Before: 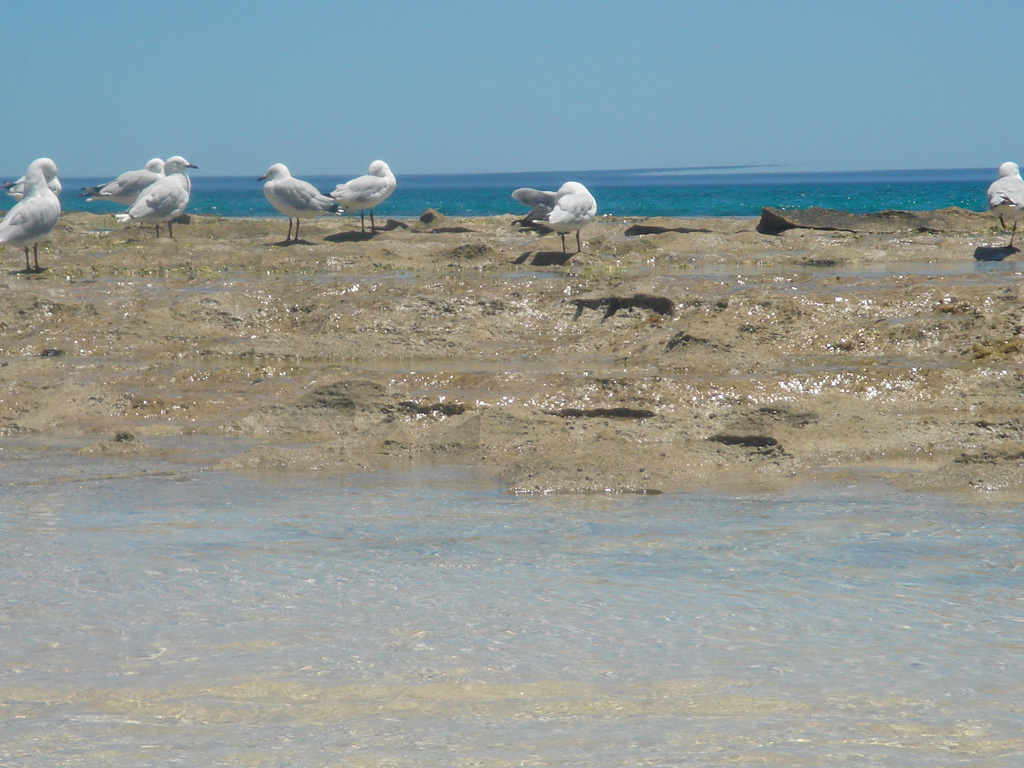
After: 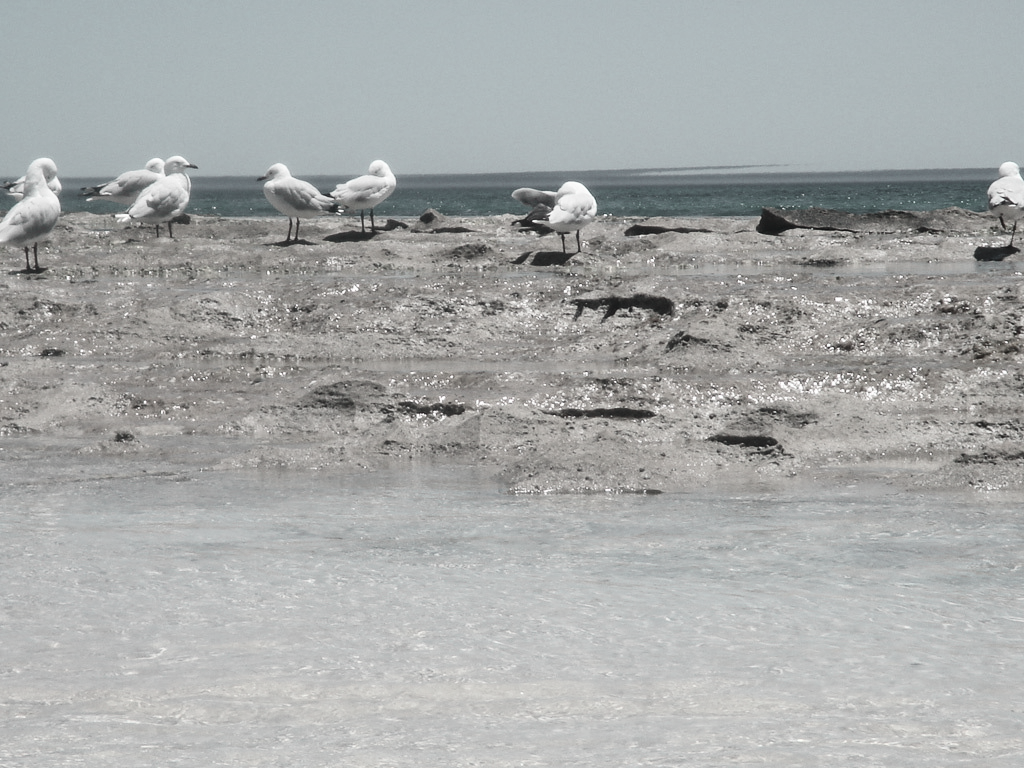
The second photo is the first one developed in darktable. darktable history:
contrast brightness saturation: contrast 0.28
color contrast: green-magenta contrast 0.3, blue-yellow contrast 0.15
